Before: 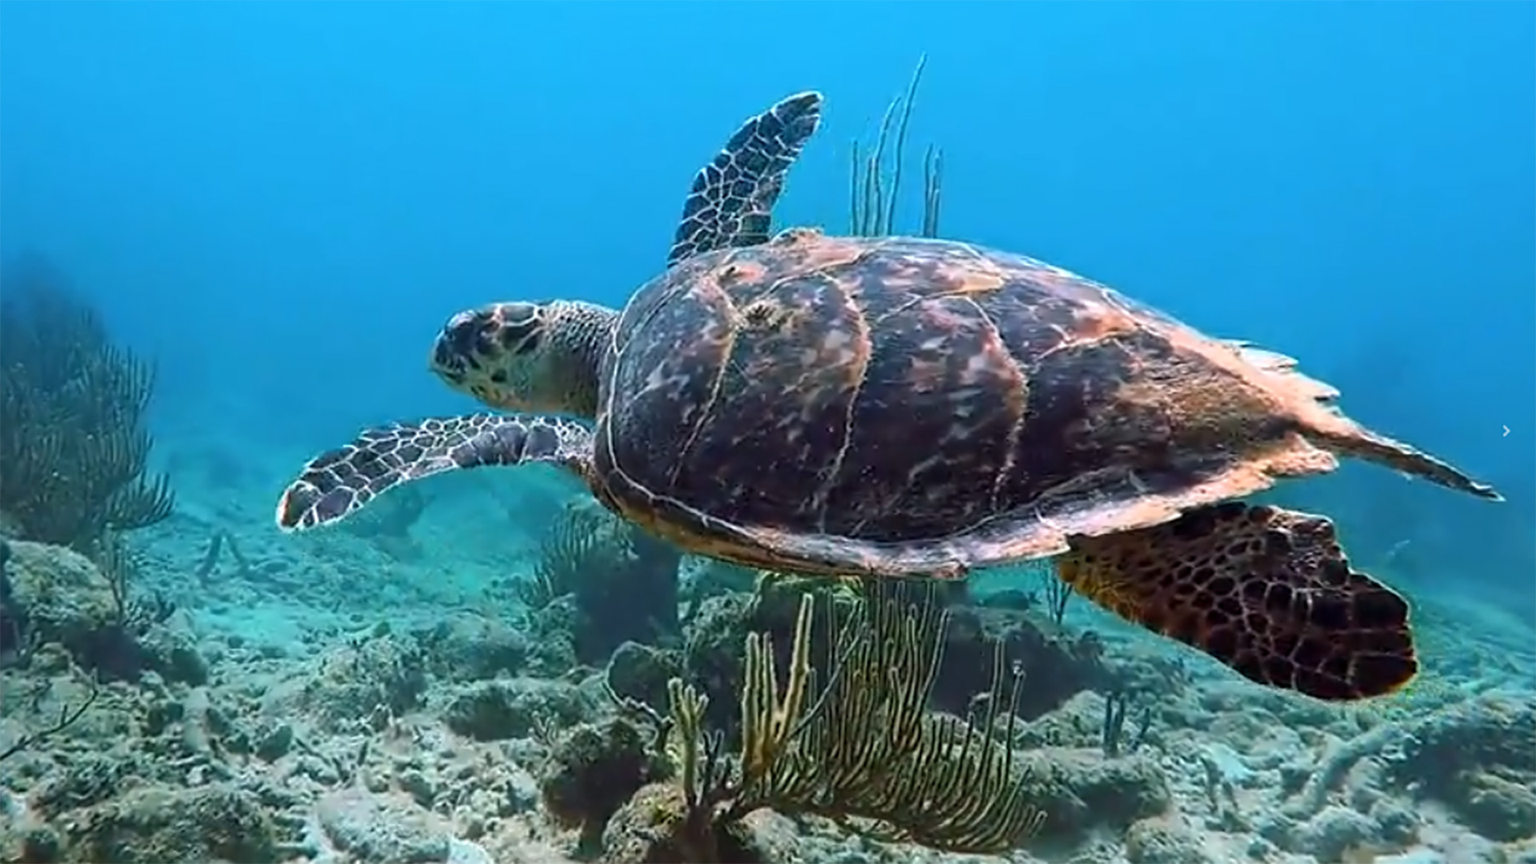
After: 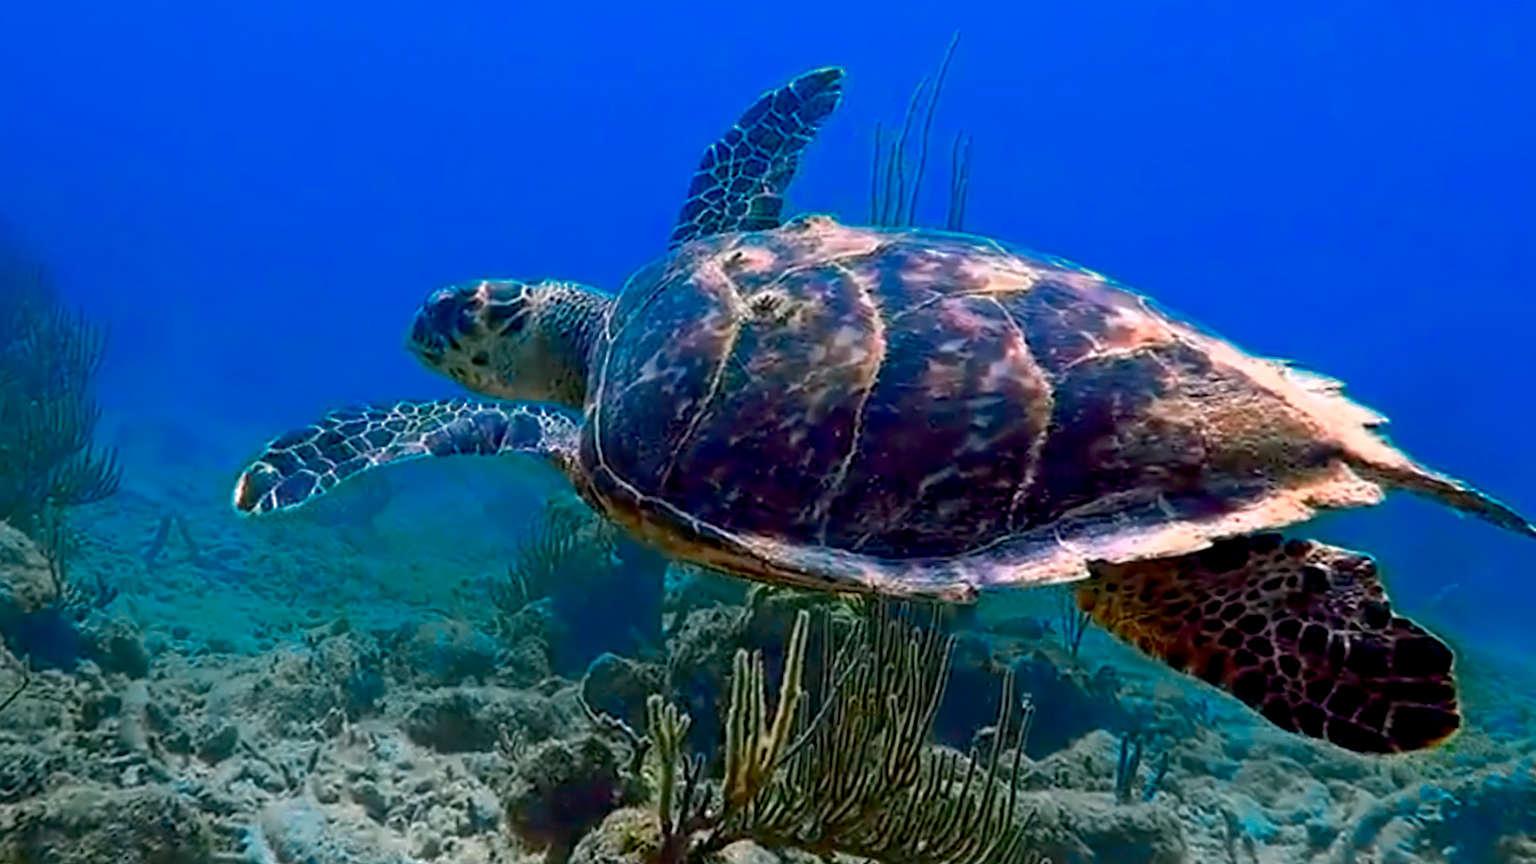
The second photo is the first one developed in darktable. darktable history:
crop and rotate: angle -2.75°
color zones: curves: ch0 [(0, 0.553) (0.123, 0.58) (0.23, 0.419) (0.468, 0.155) (0.605, 0.132) (0.723, 0.063) (0.833, 0.172) (0.921, 0.468)]; ch1 [(0.025, 0.645) (0.229, 0.584) (0.326, 0.551) (0.537, 0.446) (0.599, 0.911) (0.708, 1) (0.805, 0.944)]; ch2 [(0.086, 0.468) (0.254, 0.464) (0.638, 0.564) (0.702, 0.592) (0.768, 0.564)]
exposure: black level correction 0.01, exposure 0.016 EV, compensate highlight preservation false
